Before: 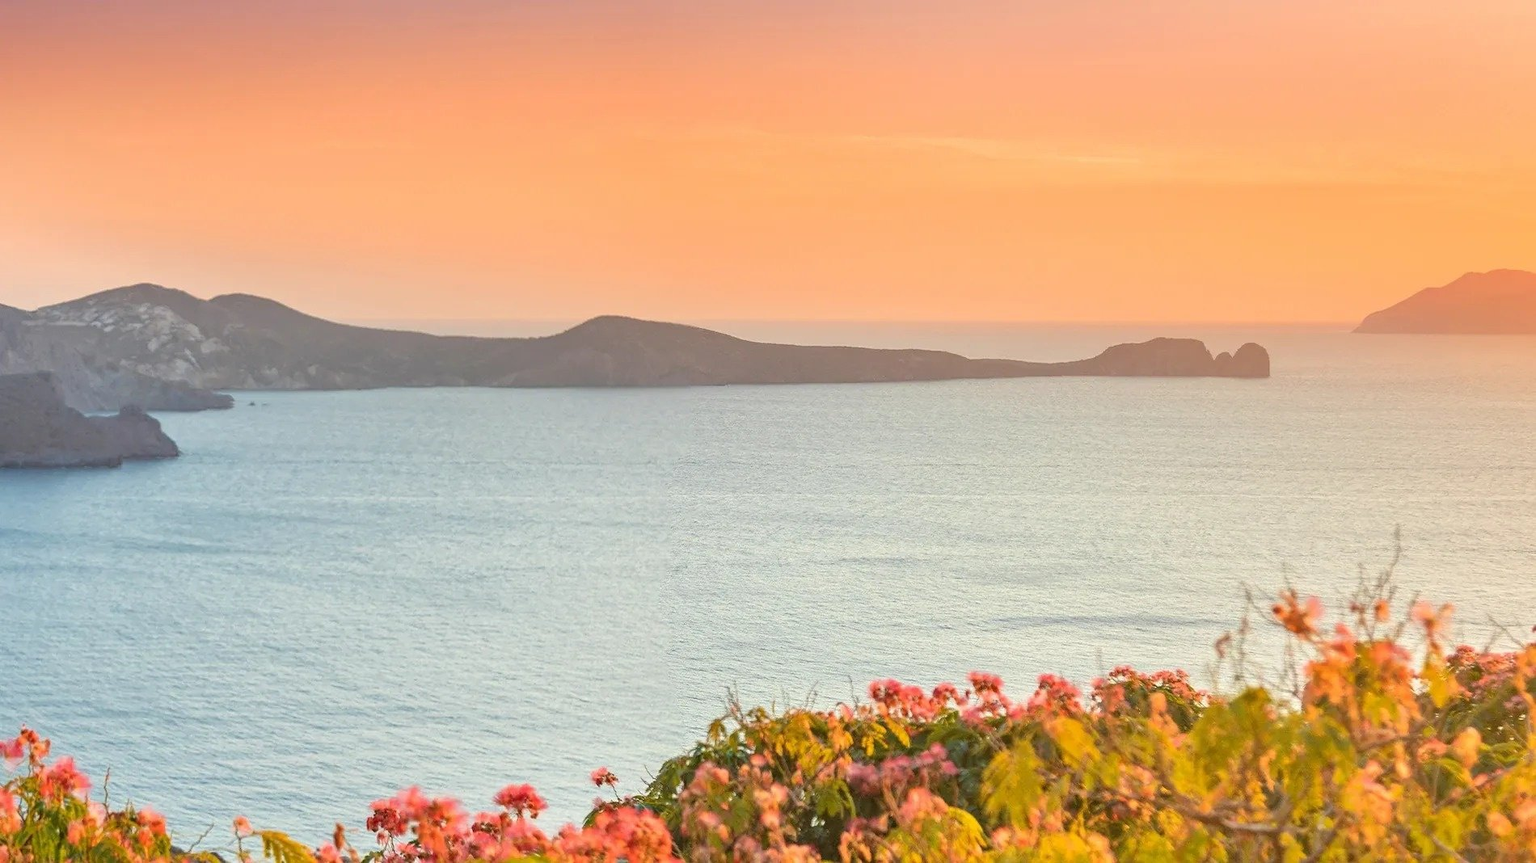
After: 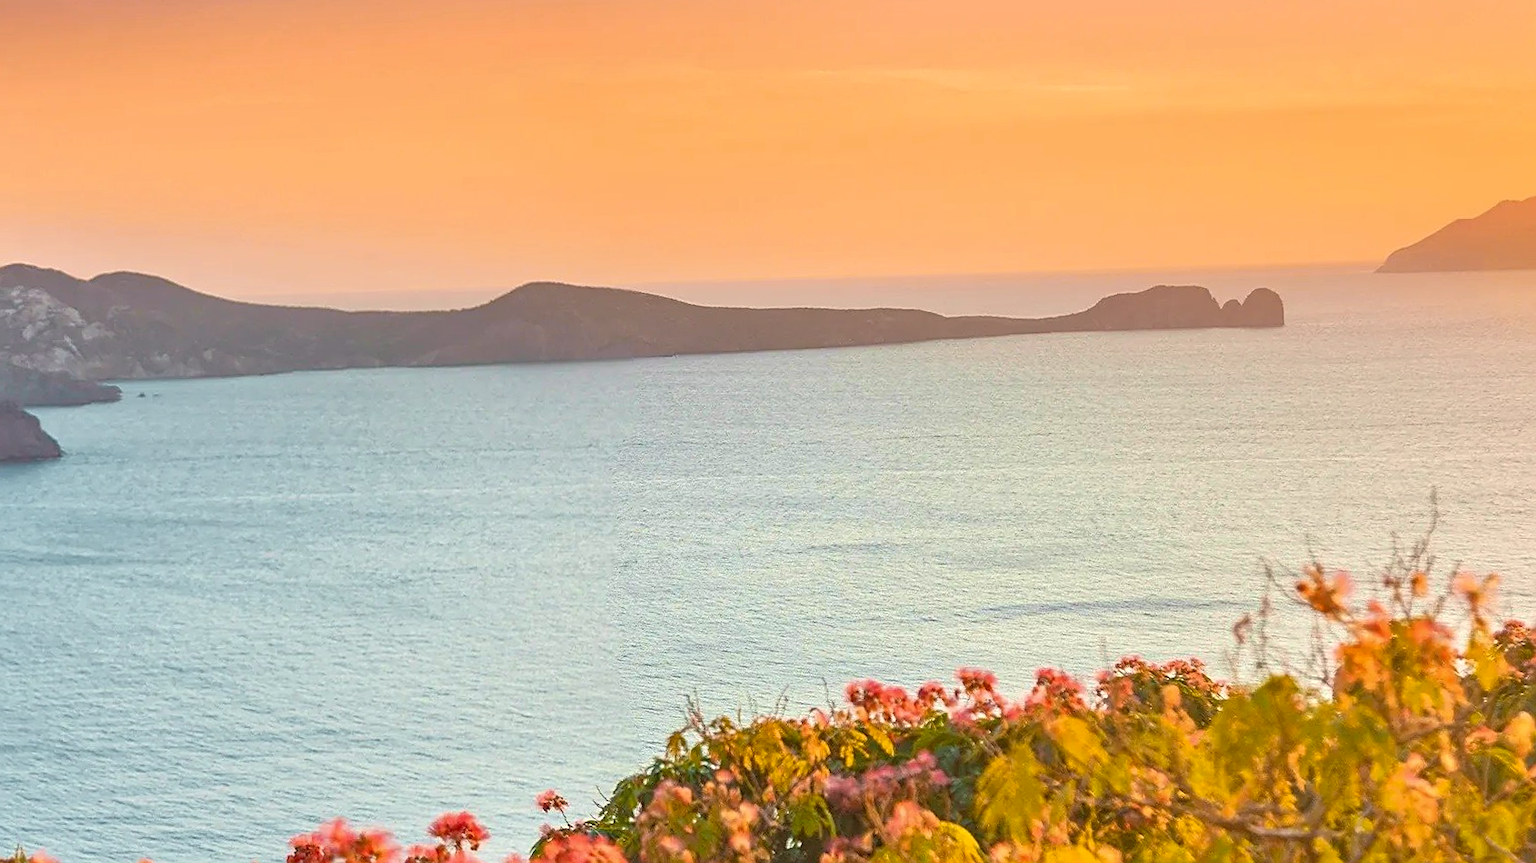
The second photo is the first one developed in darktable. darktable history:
tone curve: curves: ch0 [(0, 0) (0.15, 0.17) (0.452, 0.437) (0.611, 0.588) (0.751, 0.749) (1, 1)]; ch1 [(0, 0) (0.325, 0.327) (0.413, 0.442) (0.475, 0.467) (0.512, 0.522) (0.541, 0.55) (0.617, 0.612) (0.695, 0.697) (1, 1)]; ch2 [(0, 0) (0.386, 0.397) (0.452, 0.459) (0.505, 0.498) (0.536, 0.546) (0.574, 0.571) (0.633, 0.653) (1, 1)], color space Lab, independent channels, preserve colors none
sharpen: on, module defaults
crop and rotate: angle 1.96°, left 5.673%, top 5.673%
white balance: red 1, blue 1
